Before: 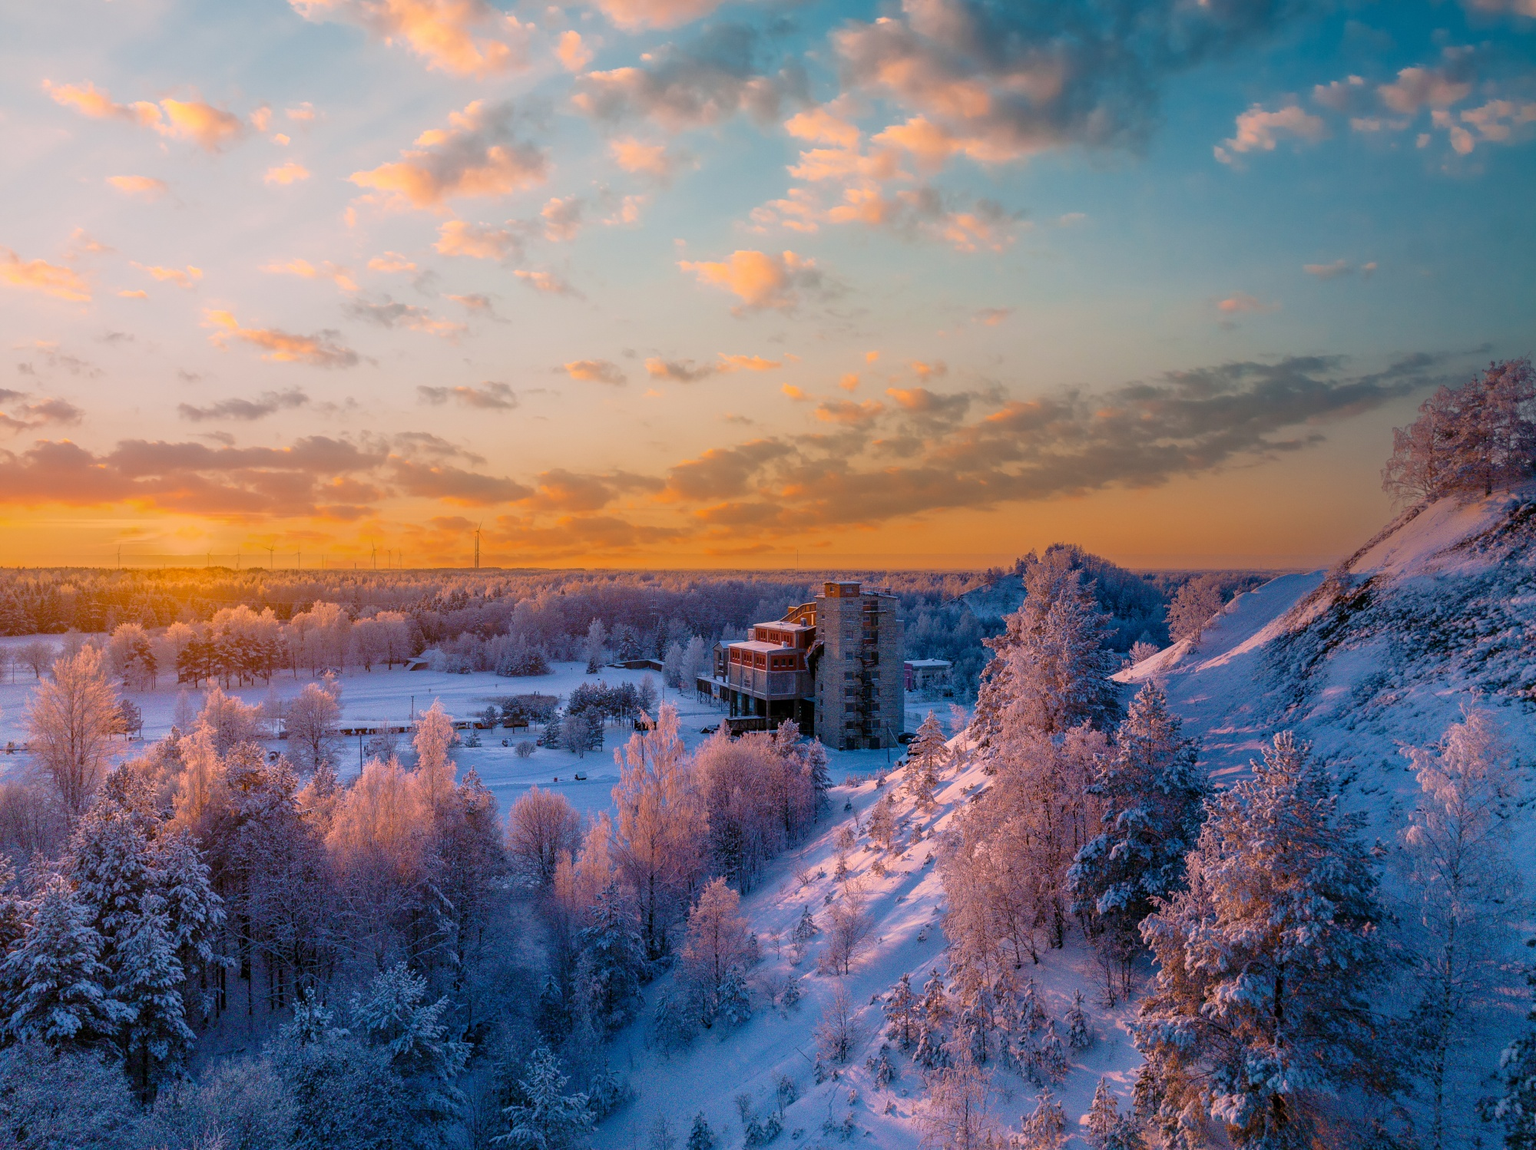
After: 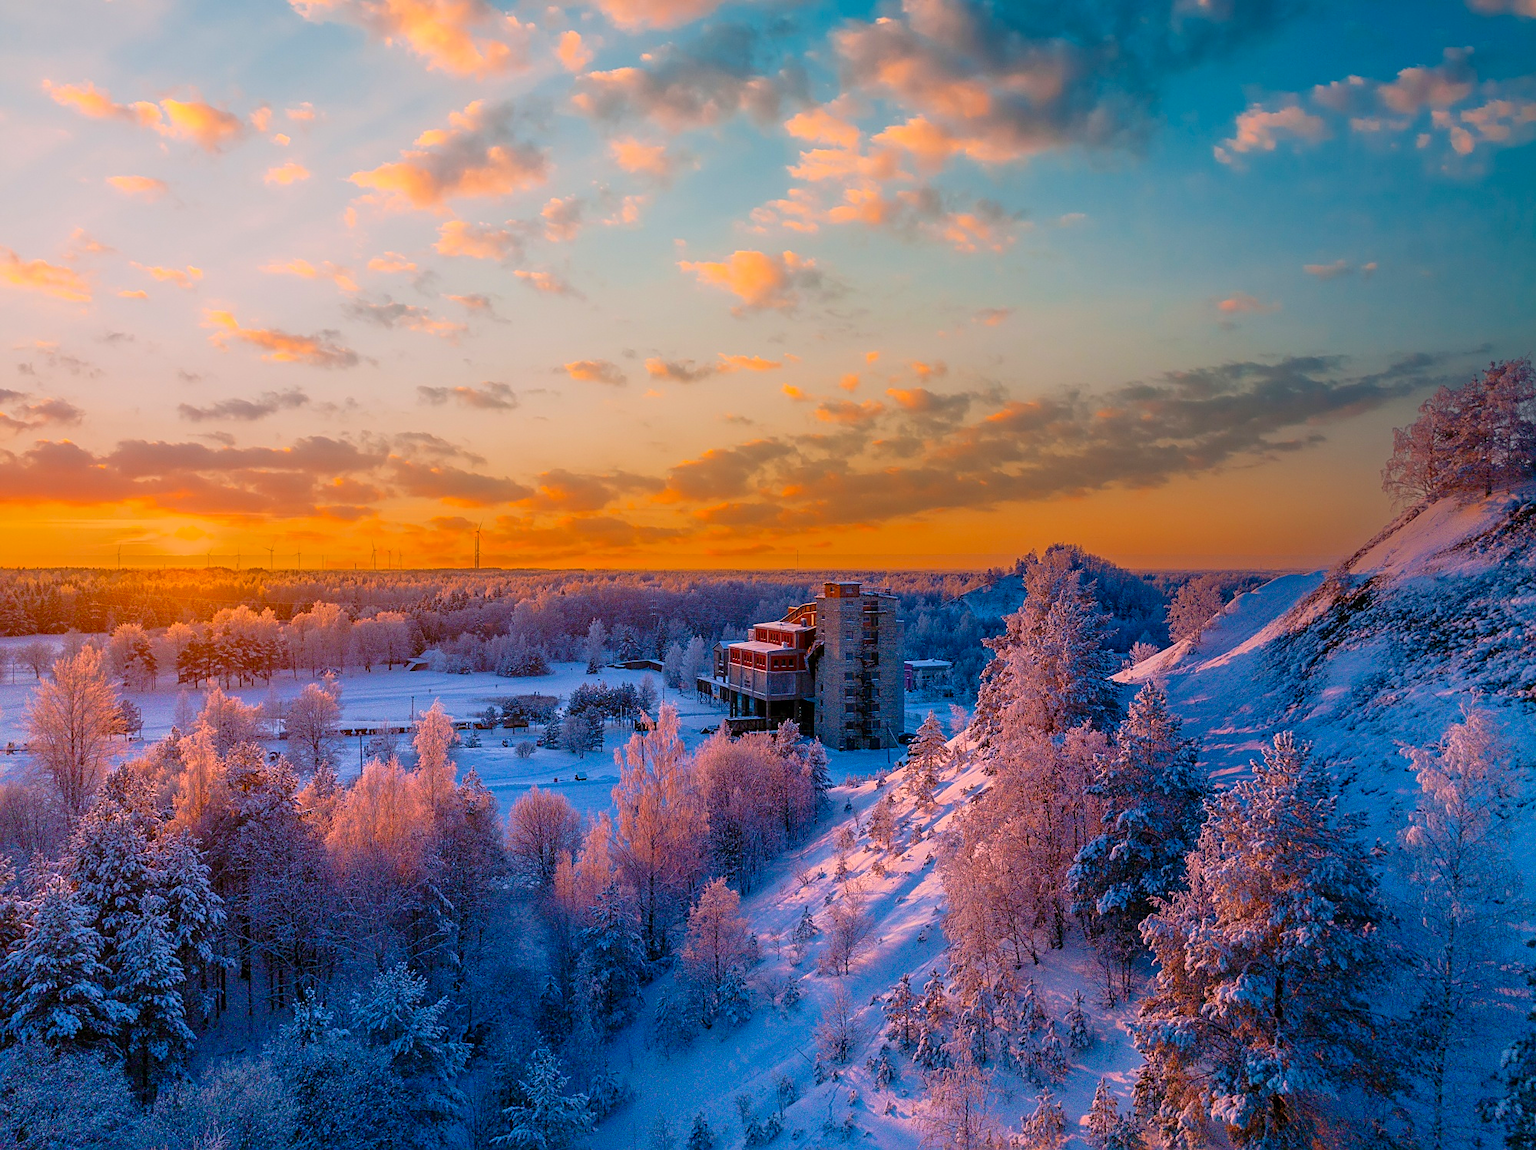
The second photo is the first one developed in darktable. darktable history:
contrast brightness saturation: brightness -0.025, saturation 0.347
sharpen: amount 0.493
